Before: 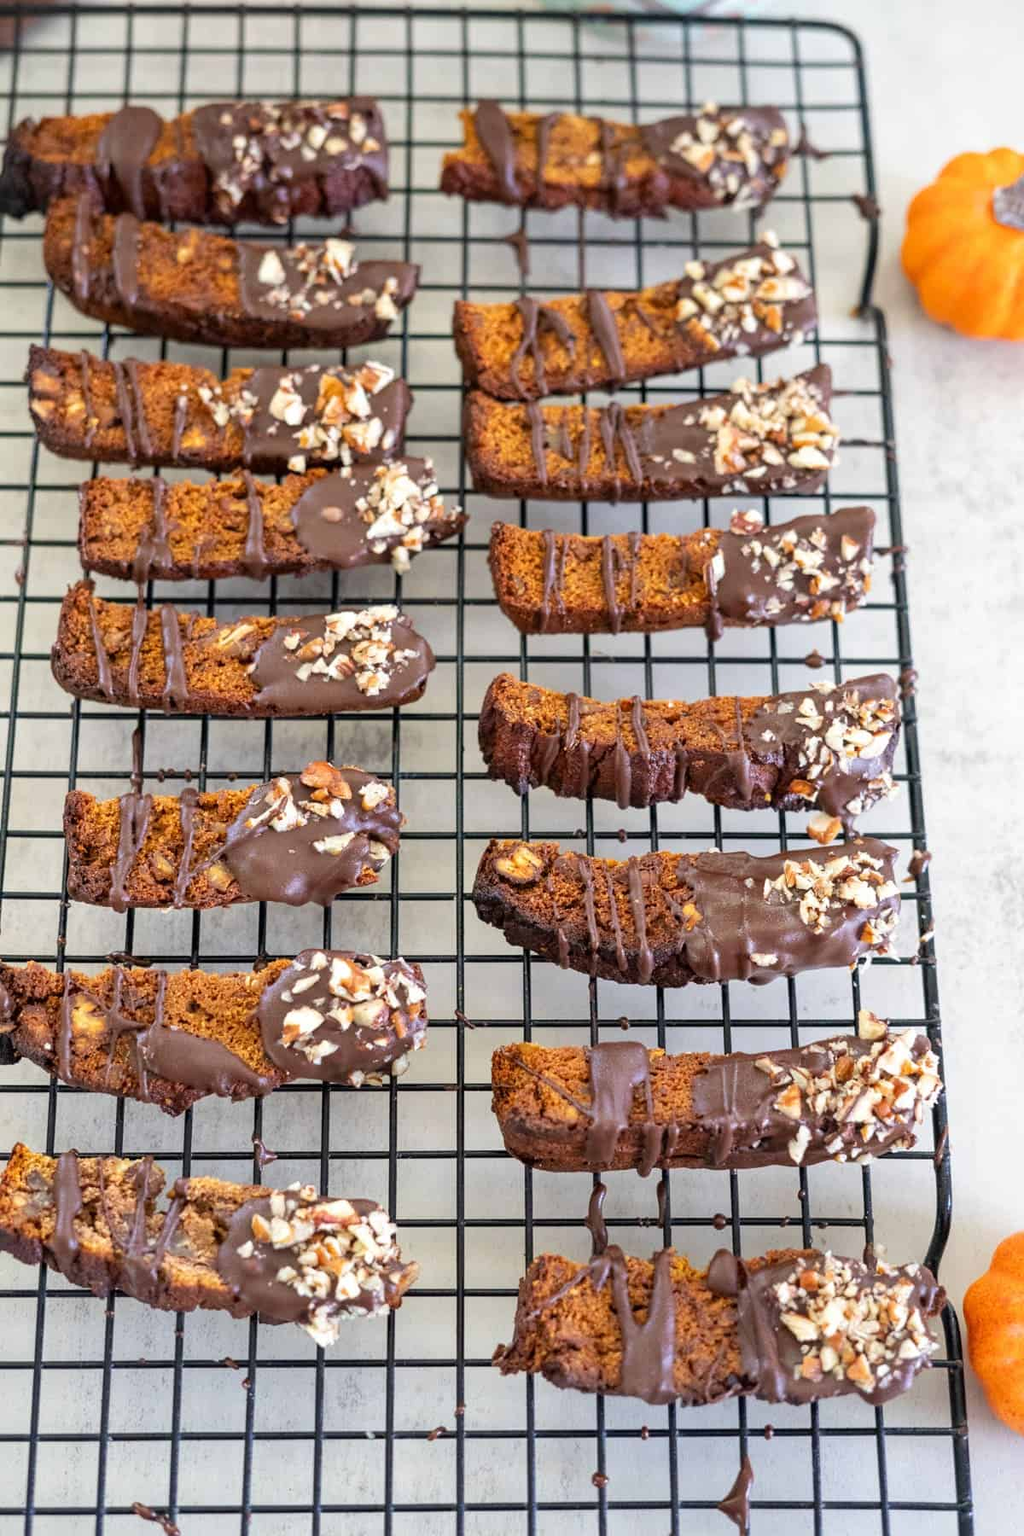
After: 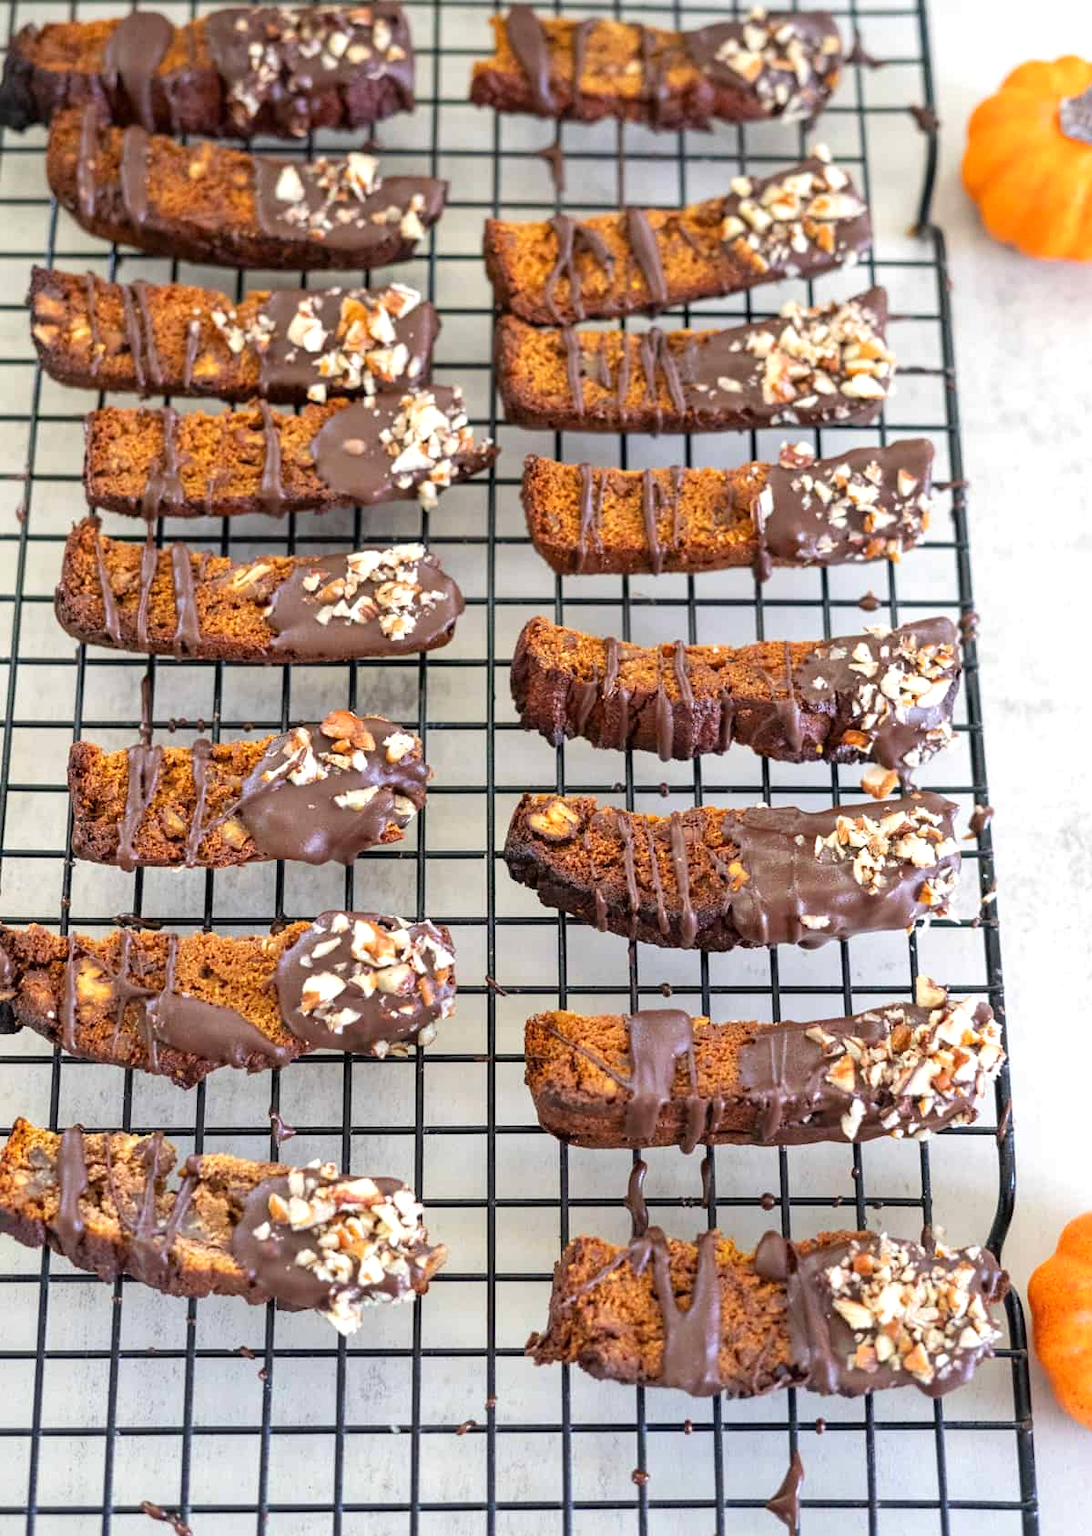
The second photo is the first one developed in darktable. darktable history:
crop and rotate: top 6.25%
exposure: exposure 0.191 EV, compensate highlight preservation false
rgb levels: preserve colors max RGB
